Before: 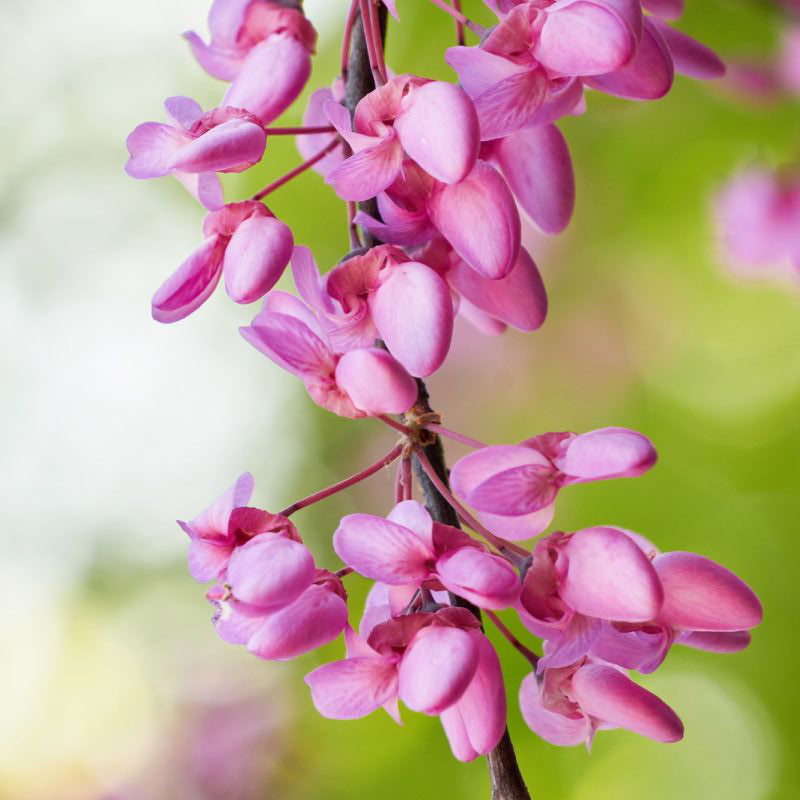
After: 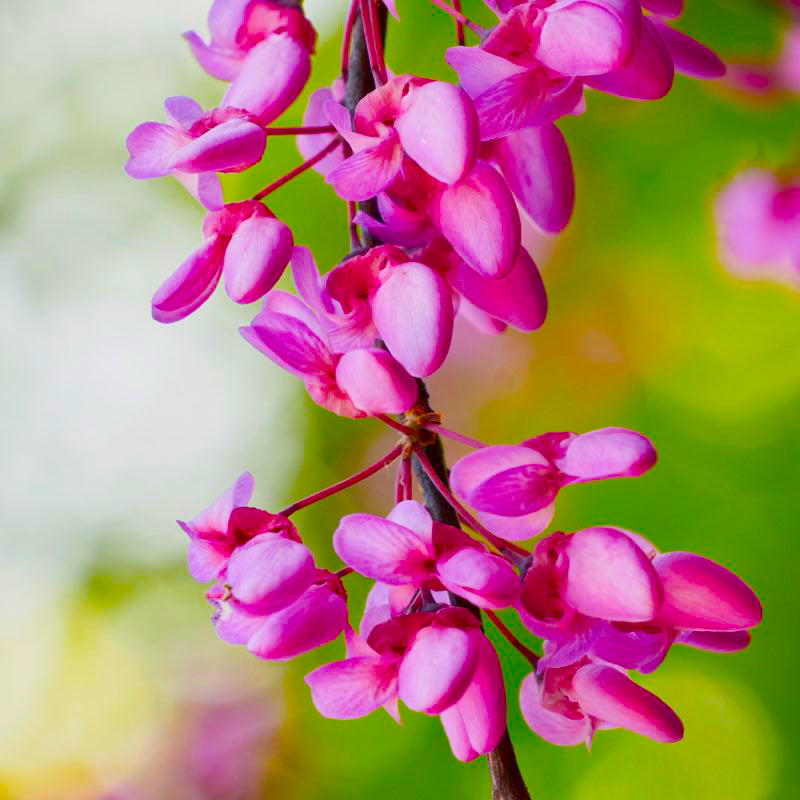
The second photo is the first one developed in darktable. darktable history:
color balance: input saturation 134.34%, contrast -10.04%, contrast fulcrum 19.67%, output saturation 133.51%
contrast brightness saturation: contrast 0.07, brightness -0.13, saturation 0.06
